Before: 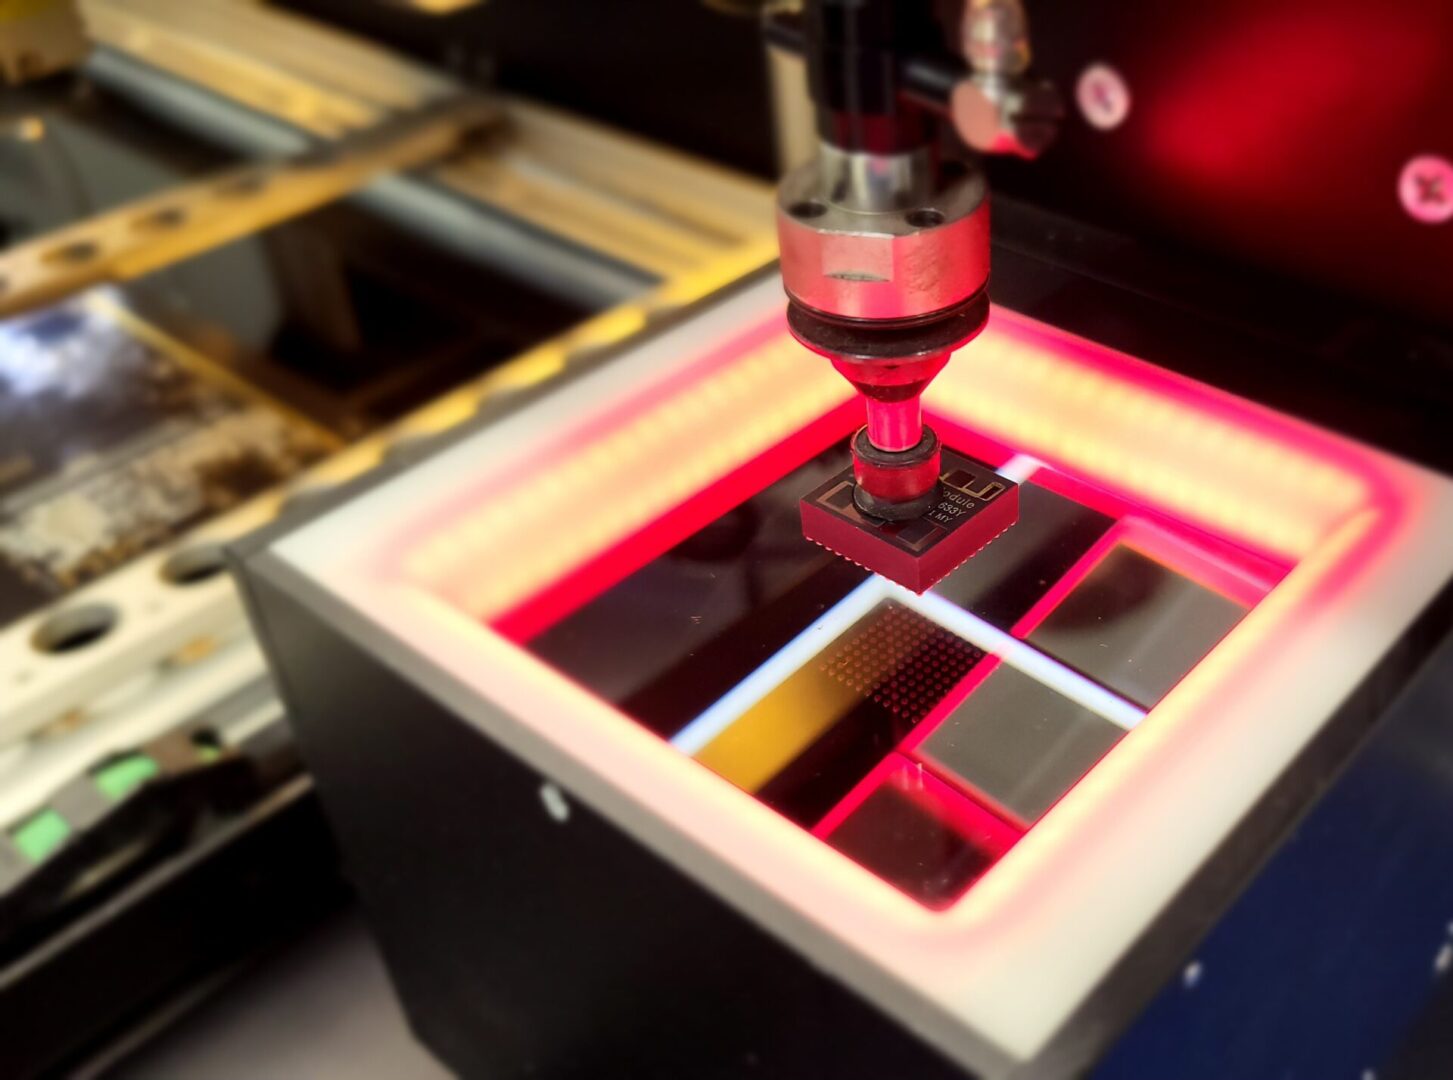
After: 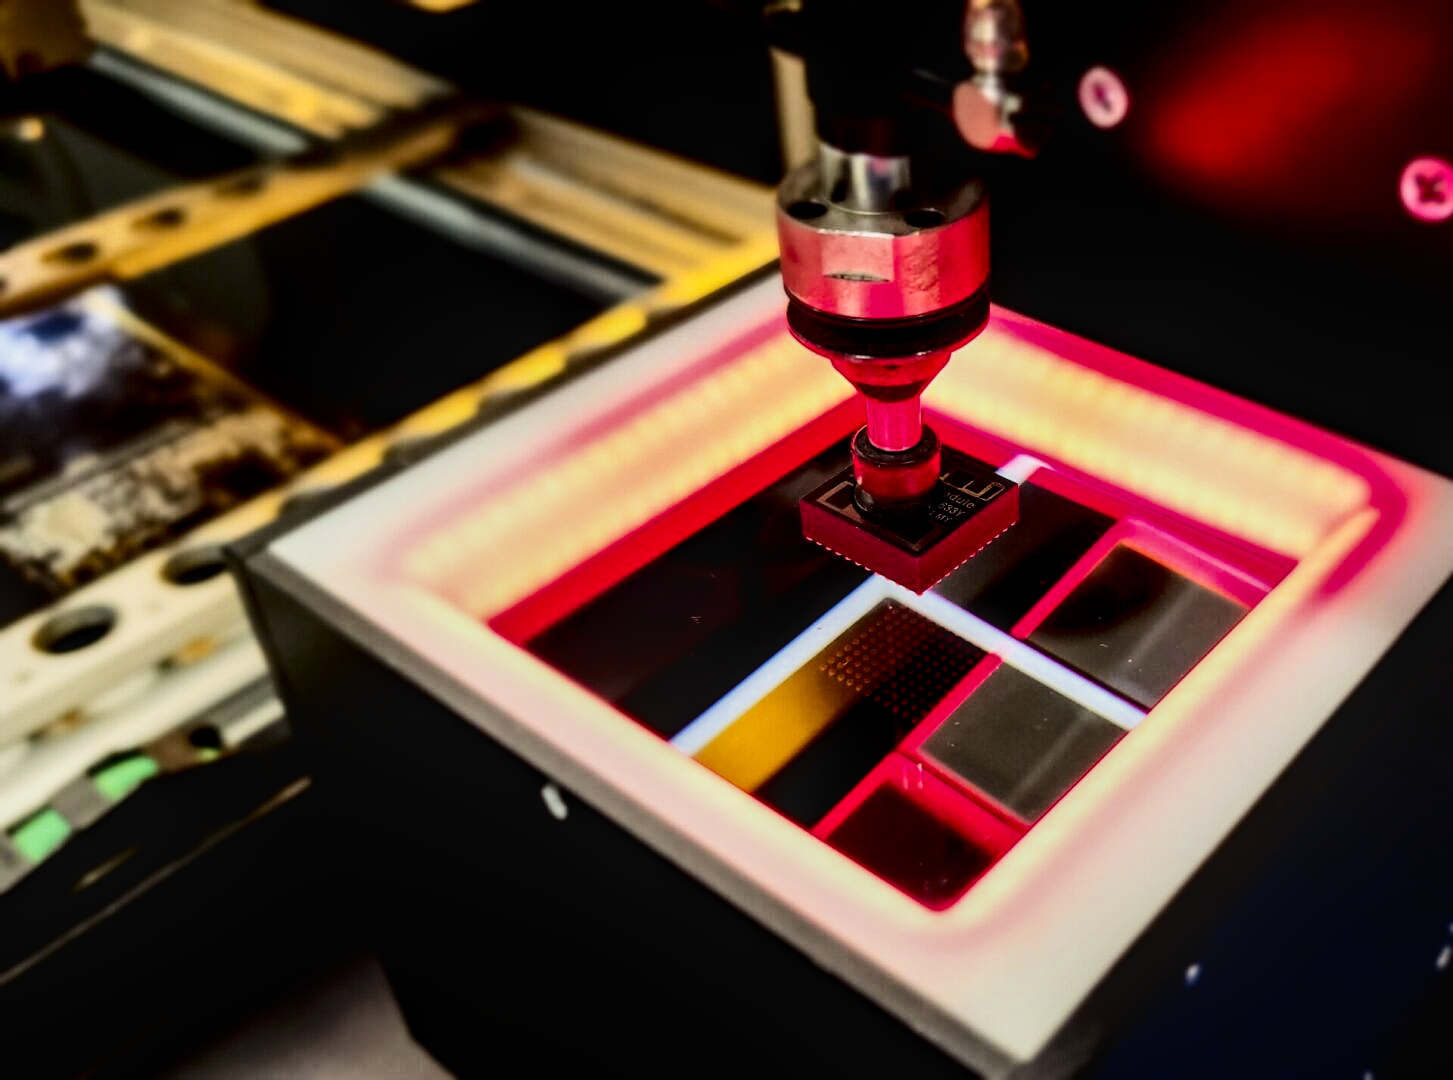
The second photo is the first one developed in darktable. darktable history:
local contrast: highlights 61%, detail 143%, midtone range 0.428
filmic rgb: black relative exposure -5 EV, hardness 2.88, contrast 1.5
contrast brightness saturation: contrast 0.19, brightness -0.24, saturation 0.11
haze removal: compatibility mode true, adaptive false
tone equalizer: on, module defaults
